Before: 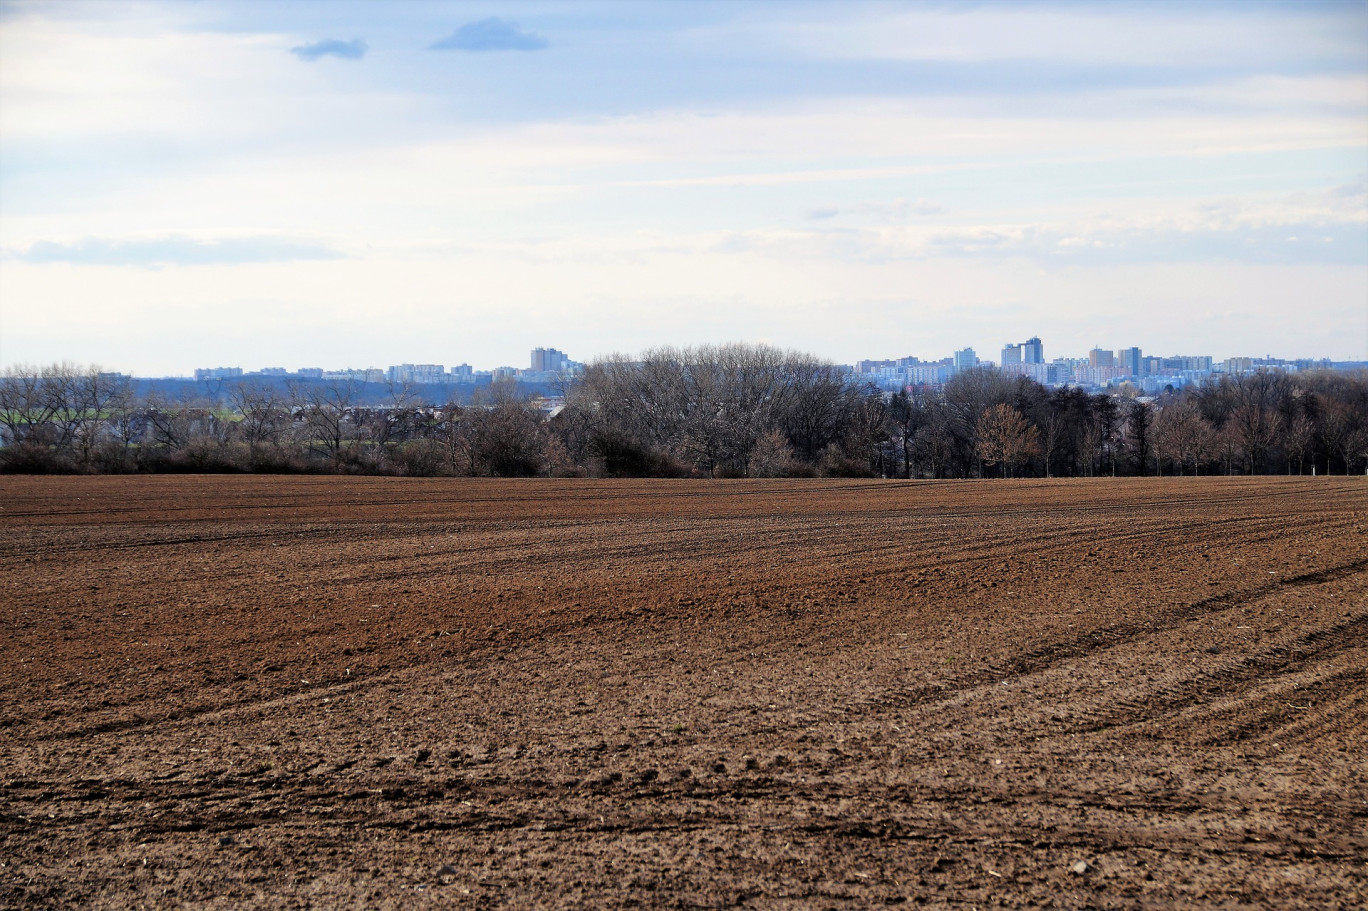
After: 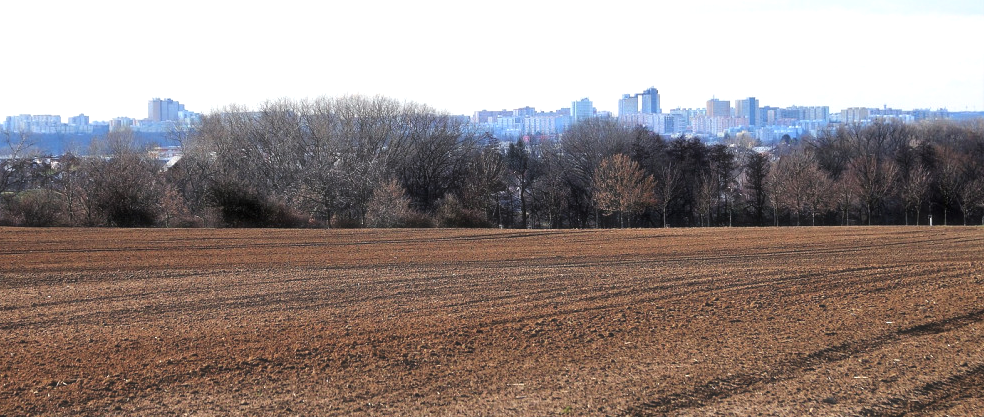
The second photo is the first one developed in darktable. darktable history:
crop and rotate: left 28.004%, top 27.479%, bottom 26.638%
exposure: black level correction 0.001, exposure 0.499 EV, compensate exposure bias true, compensate highlight preservation false
haze removal: strength -0.1, compatibility mode true, adaptive false
